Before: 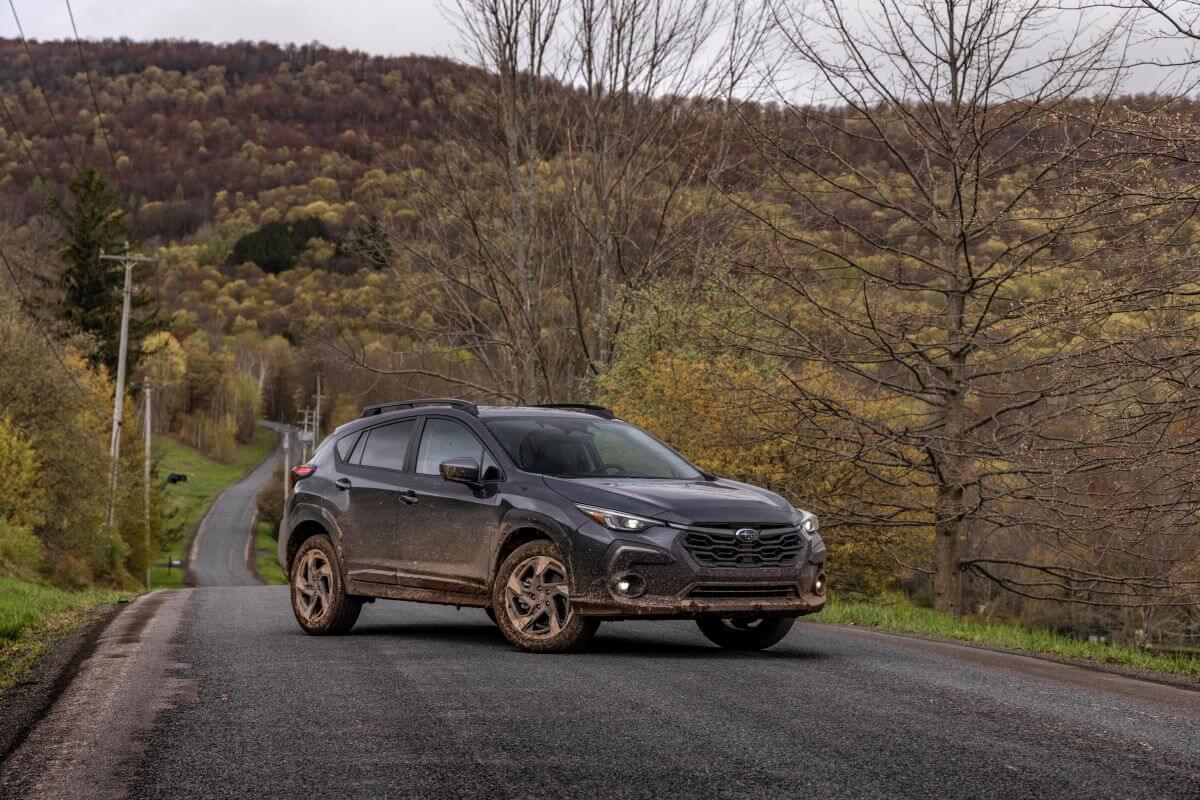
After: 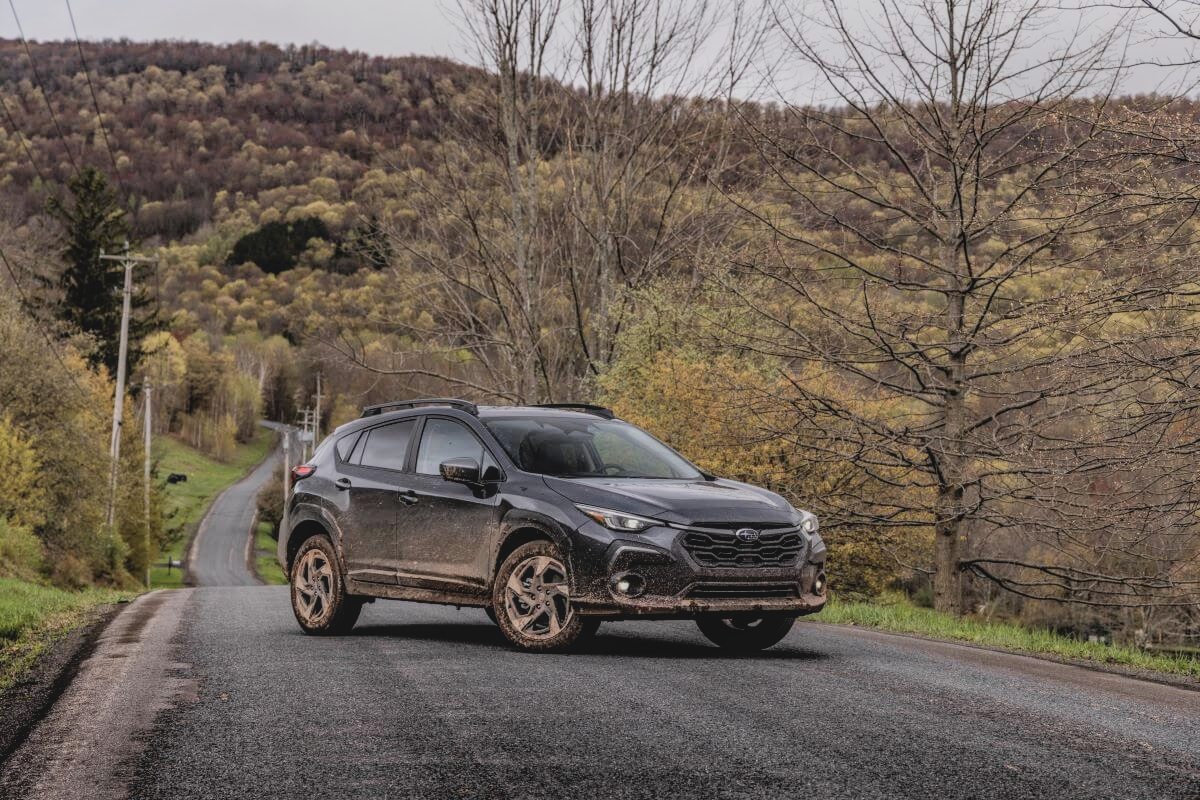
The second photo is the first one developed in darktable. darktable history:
tone equalizer: -8 EV -0.452 EV, -7 EV -0.411 EV, -6 EV -0.301 EV, -5 EV -0.24 EV, -3 EV 0.234 EV, -2 EV 0.31 EV, -1 EV 0.395 EV, +0 EV 0.434 EV
exposure: compensate highlight preservation false
filmic rgb: black relative exposure -7.65 EV, white relative exposure 4.56 EV, hardness 3.61, iterations of high-quality reconstruction 0
contrast brightness saturation: contrast -0.157, brightness 0.046, saturation -0.131
local contrast: on, module defaults
